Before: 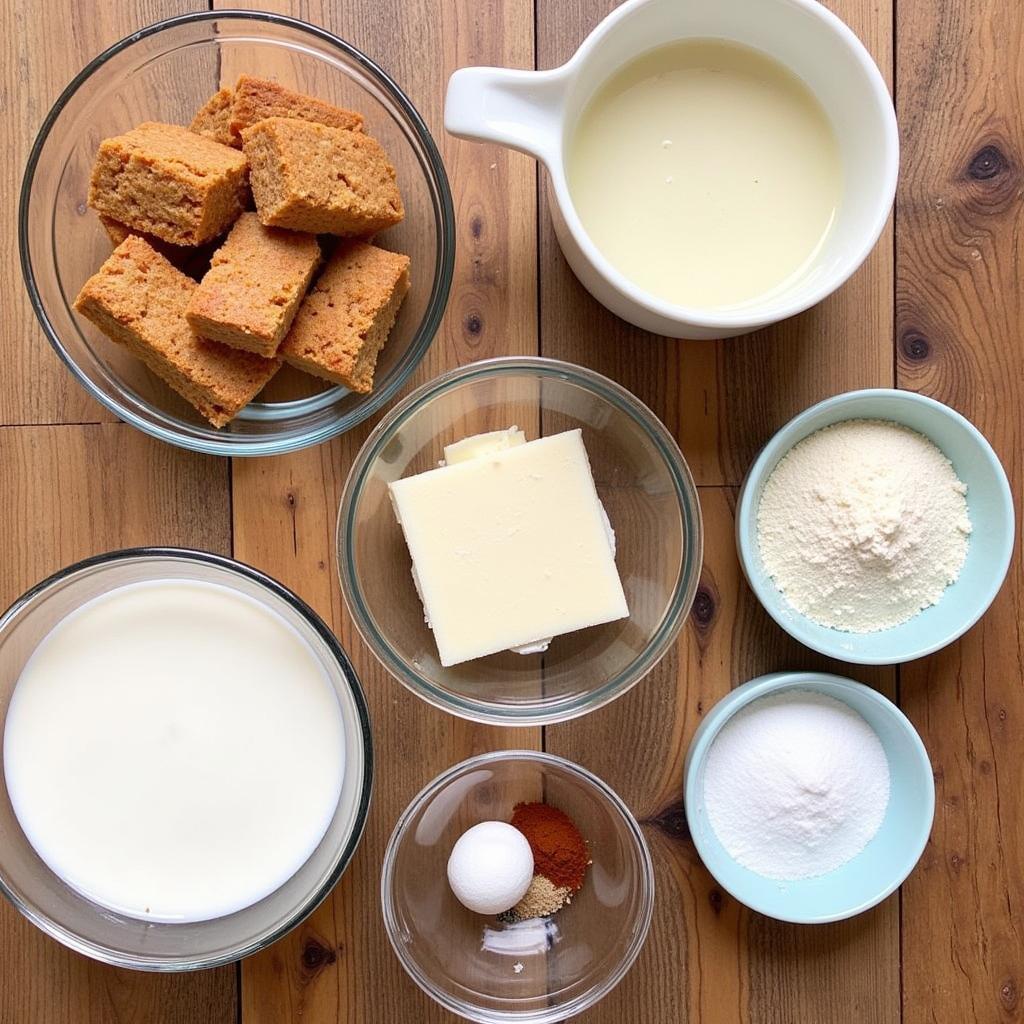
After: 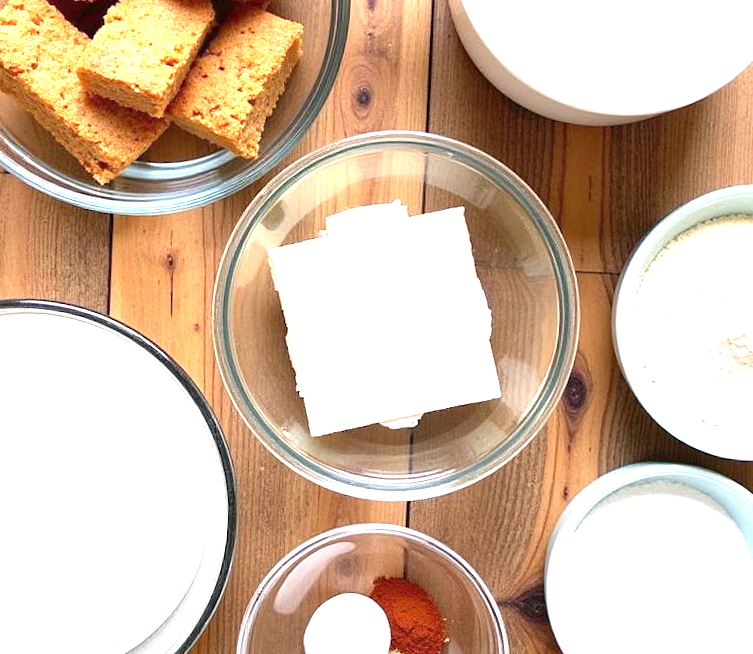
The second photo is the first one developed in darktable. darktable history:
crop and rotate: angle -3.46°, left 9.762%, top 20.496%, right 12.331%, bottom 11.812%
exposure: black level correction 0, exposure 1.407 EV, compensate highlight preservation false
color zones: curves: ch0 [(0.068, 0.464) (0.25, 0.5) (0.48, 0.508) (0.75, 0.536) (0.886, 0.476) (0.967, 0.456)]; ch1 [(0.066, 0.456) (0.25, 0.5) (0.616, 0.508) (0.746, 0.56) (0.934, 0.444)], mix -121.35%
